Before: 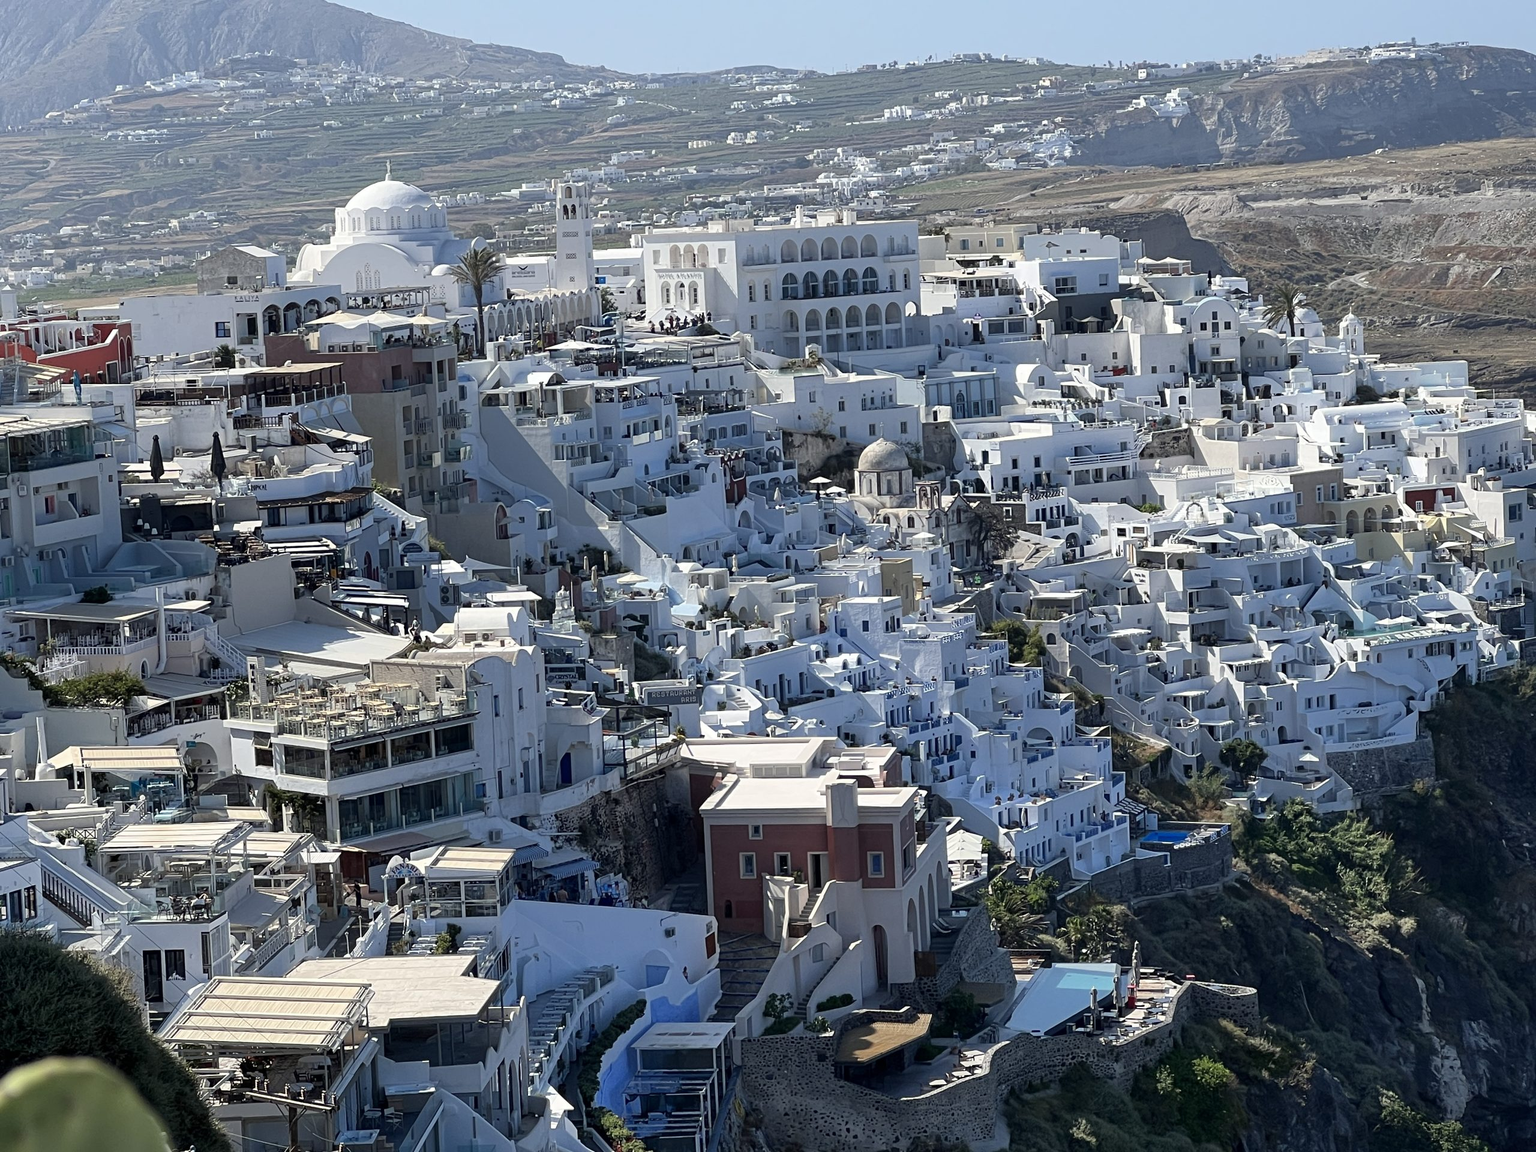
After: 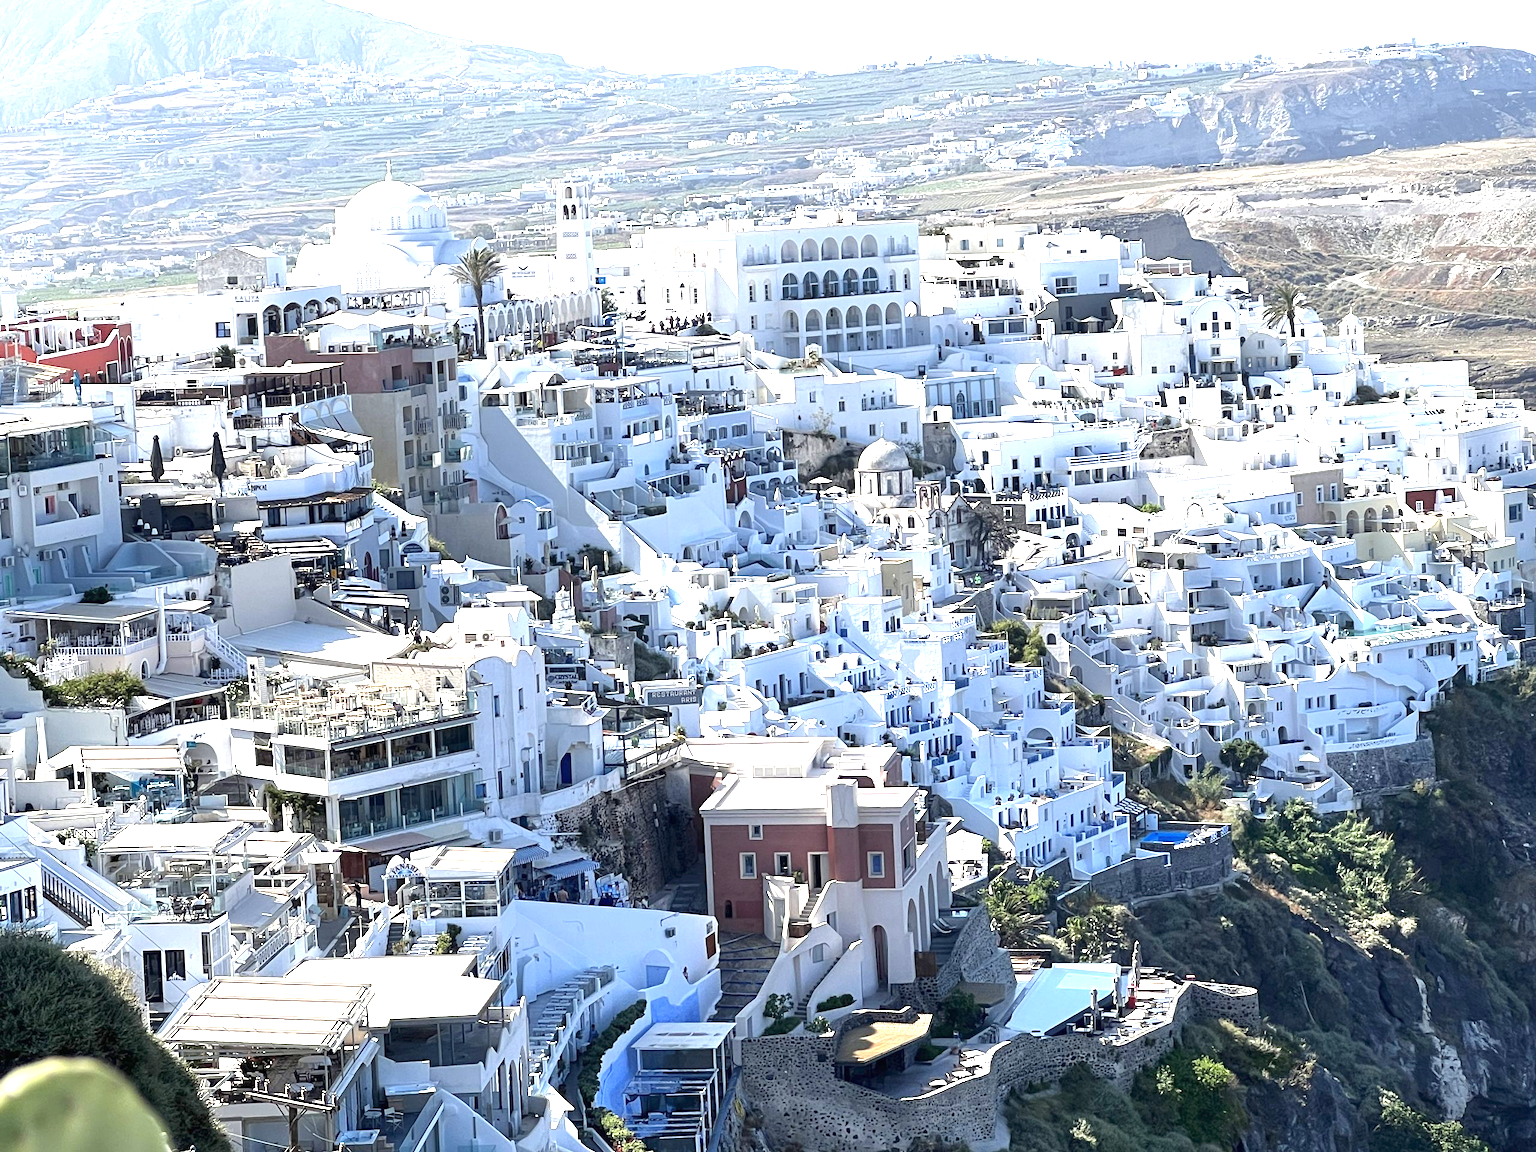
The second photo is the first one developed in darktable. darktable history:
exposure: black level correction 0, exposure 1.687 EV, compensate highlight preservation false
